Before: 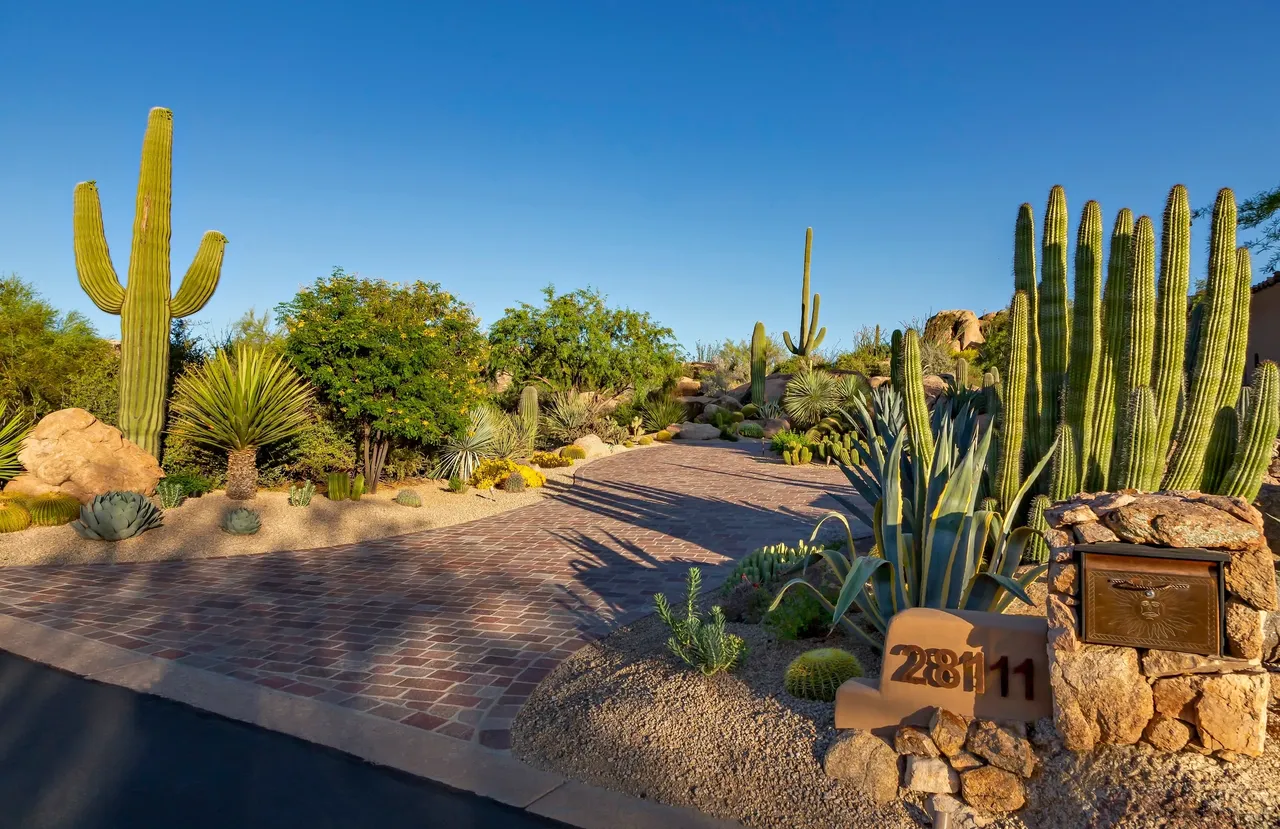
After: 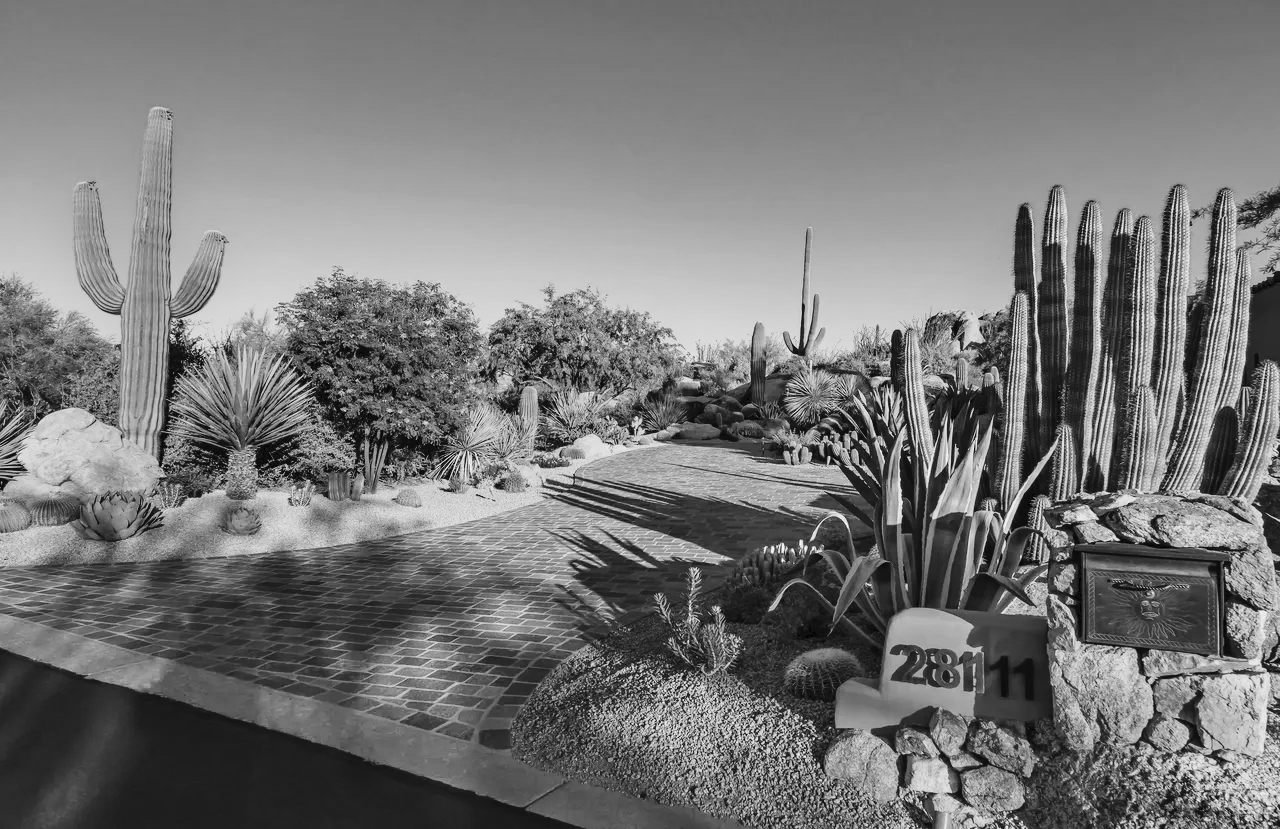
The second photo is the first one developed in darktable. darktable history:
monochrome: size 1
shadows and highlights: shadows 53, soften with gaussian
white balance: red 0.954, blue 1.079
tone curve: curves: ch0 [(0, 0) (0.003, 0.042) (0.011, 0.043) (0.025, 0.047) (0.044, 0.059) (0.069, 0.07) (0.1, 0.085) (0.136, 0.107) (0.177, 0.139) (0.224, 0.185) (0.277, 0.258) (0.335, 0.34) (0.399, 0.434) (0.468, 0.526) (0.543, 0.623) (0.623, 0.709) (0.709, 0.794) (0.801, 0.866) (0.898, 0.919) (1, 1)], preserve colors none
